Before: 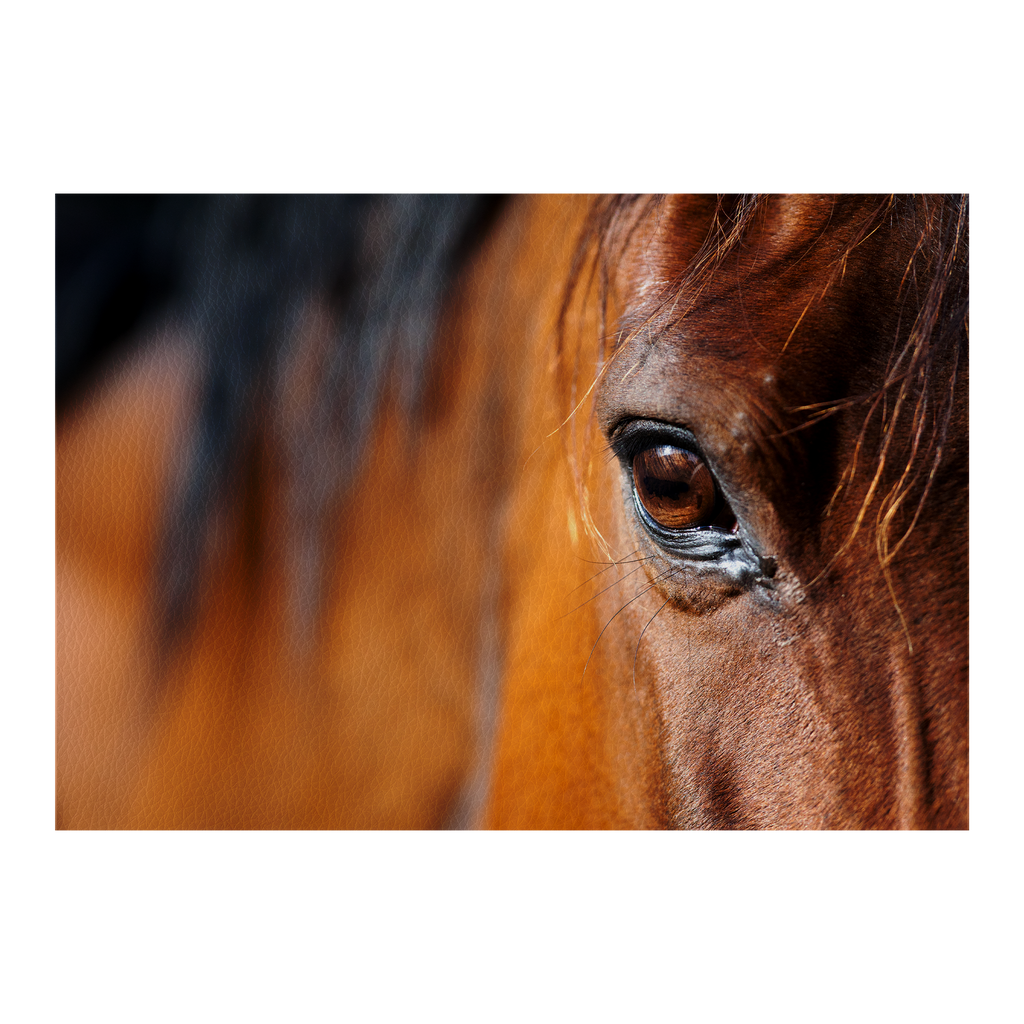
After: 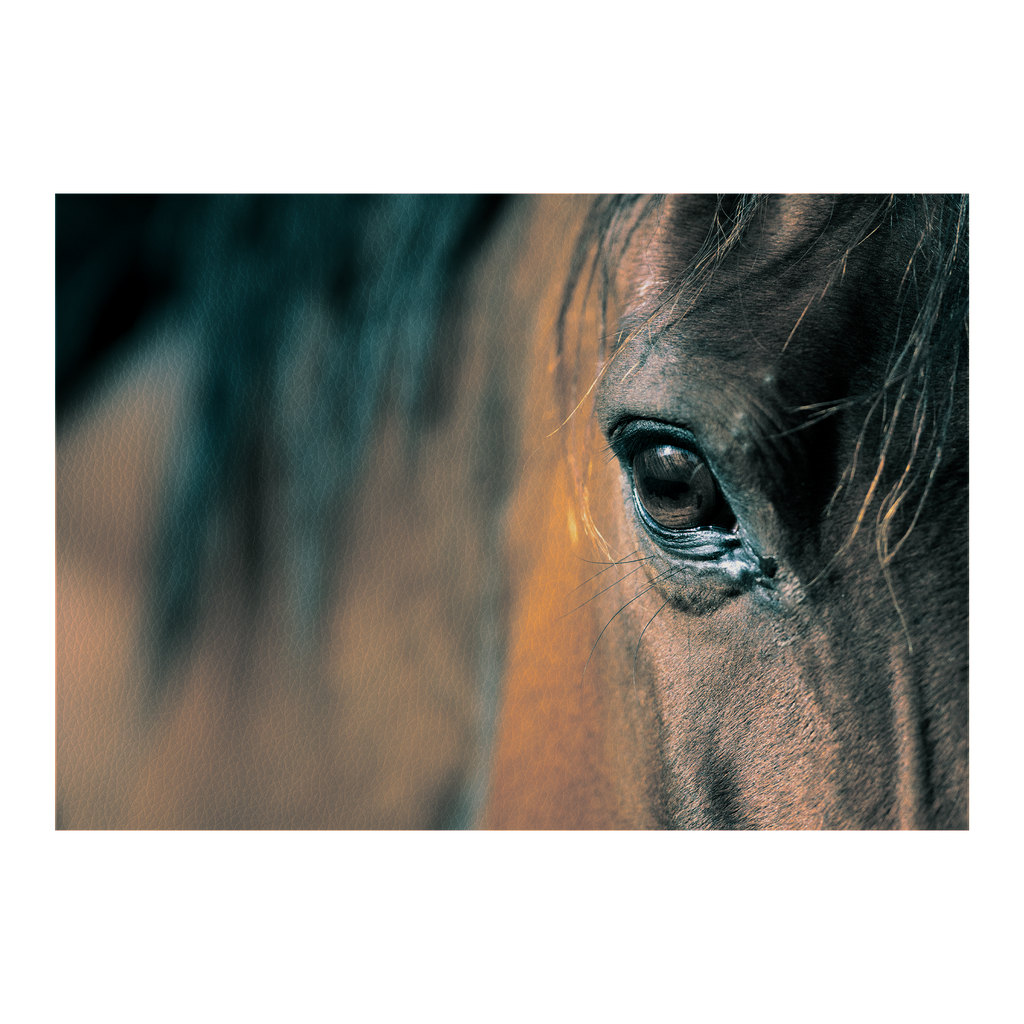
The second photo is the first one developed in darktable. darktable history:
split-toning: shadows › hue 186.43°, highlights › hue 49.29°, compress 30.29%
color zones: curves: ch0 [(0, 0.5) (0.143, 0.5) (0.286, 0.5) (0.429, 0.5) (0.571, 0.5) (0.714, 0.476) (0.857, 0.5) (1, 0.5)]; ch2 [(0, 0.5) (0.143, 0.5) (0.286, 0.5) (0.429, 0.5) (0.571, 0.5) (0.714, 0.487) (0.857, 0.5) (1, 0.5)]
